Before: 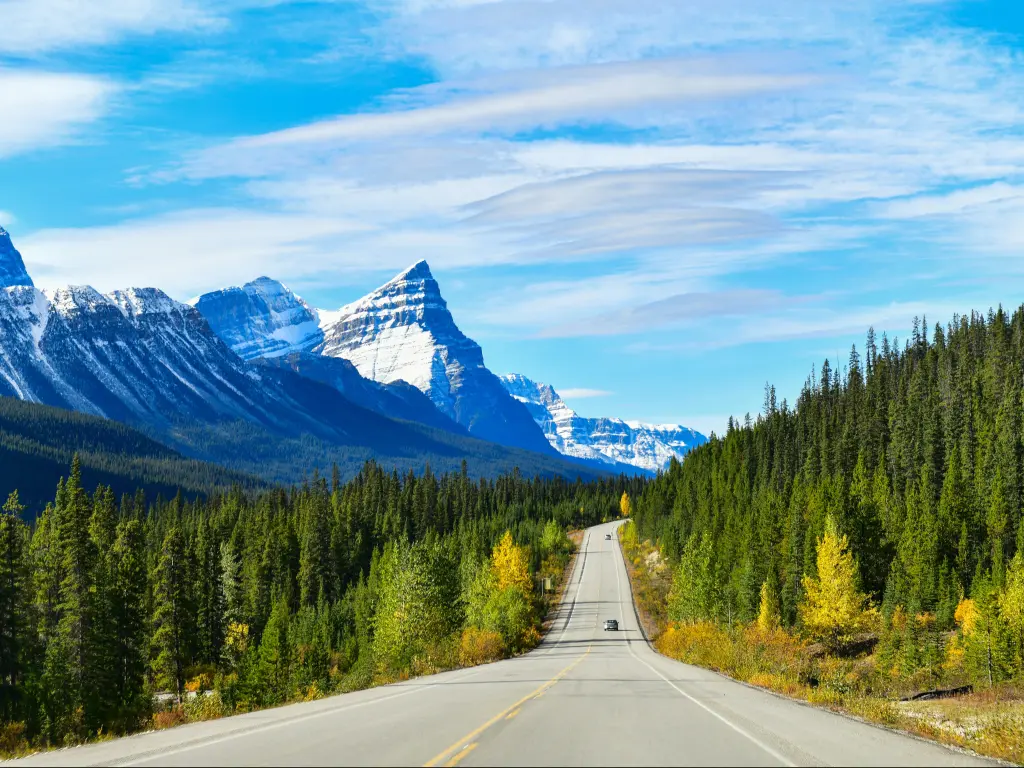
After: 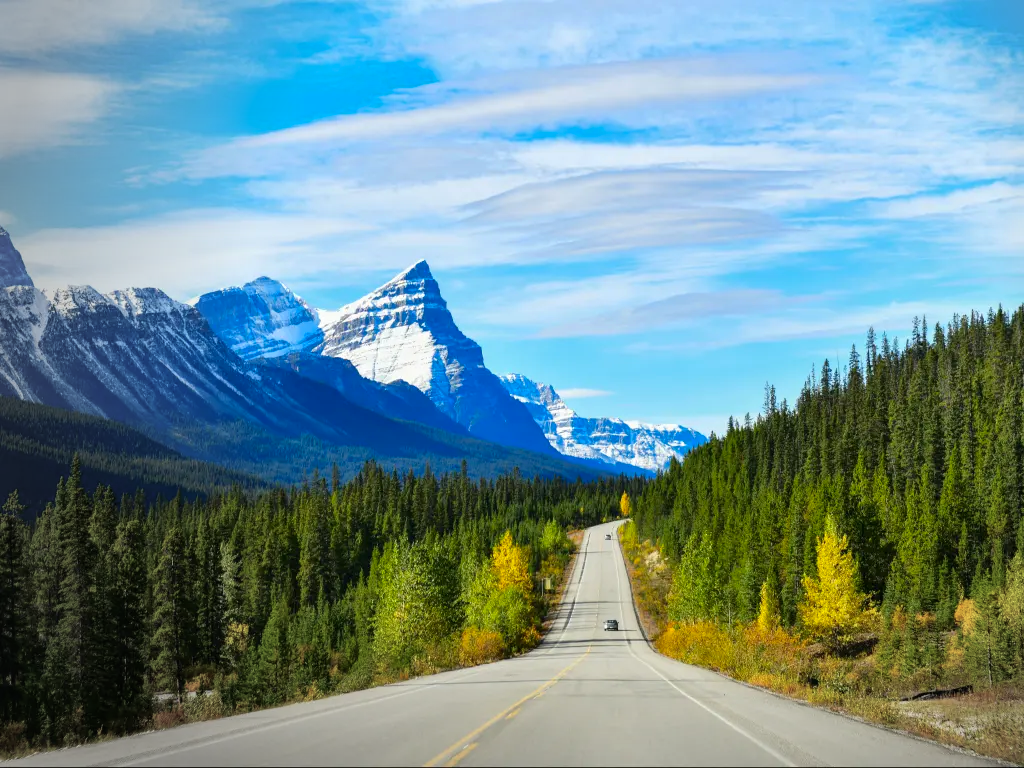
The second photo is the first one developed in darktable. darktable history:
color correction: saturation 1.11
vignetting: fall-off start 73.57%, center (0.22, -0.235)
